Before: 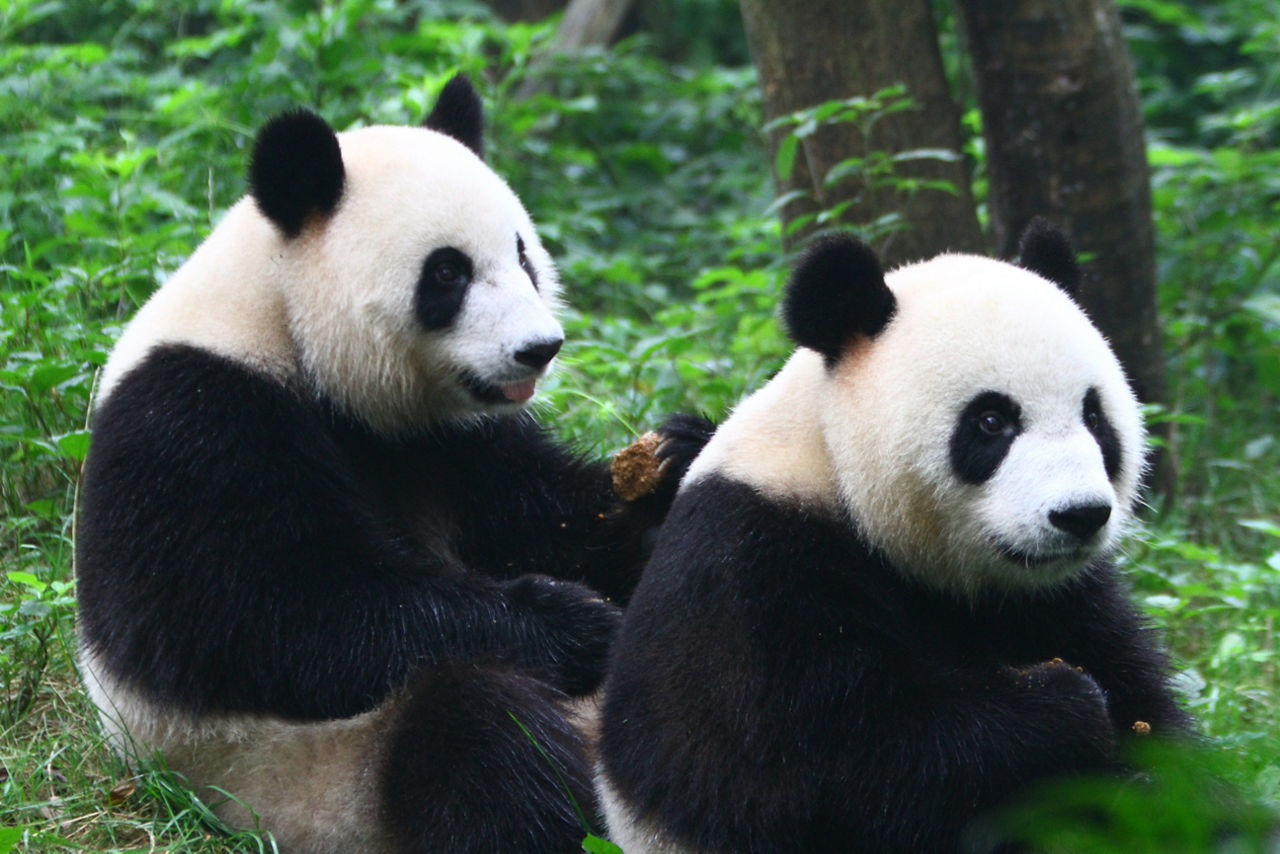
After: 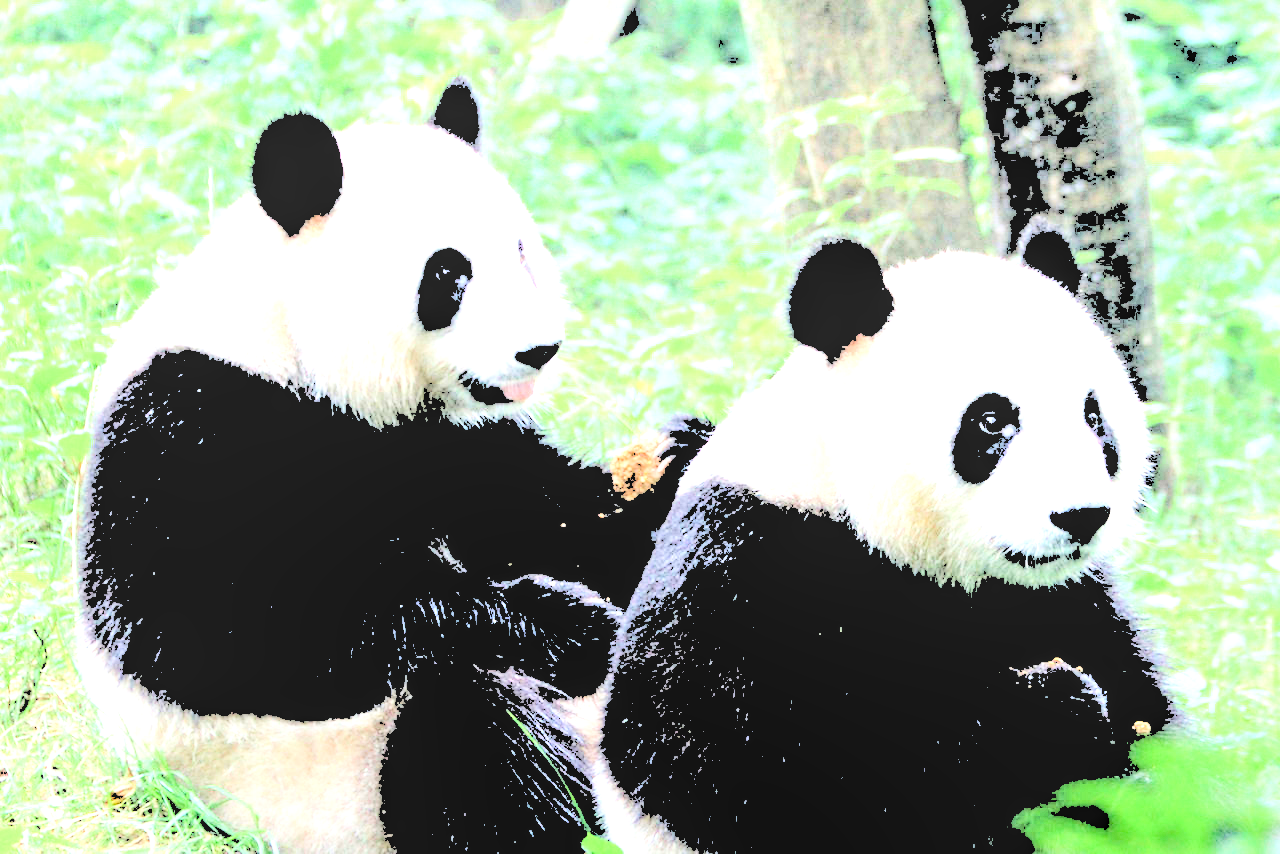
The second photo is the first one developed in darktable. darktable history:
contrast brightness saturation: contrast 0.097, saturation -0.369
levels: levels [0.246, 0.256, 0.506]
exposure: black level correction 0.001, exposure 1.314 EV, compensate highlight preservation false
local contrast: on, module defaults
